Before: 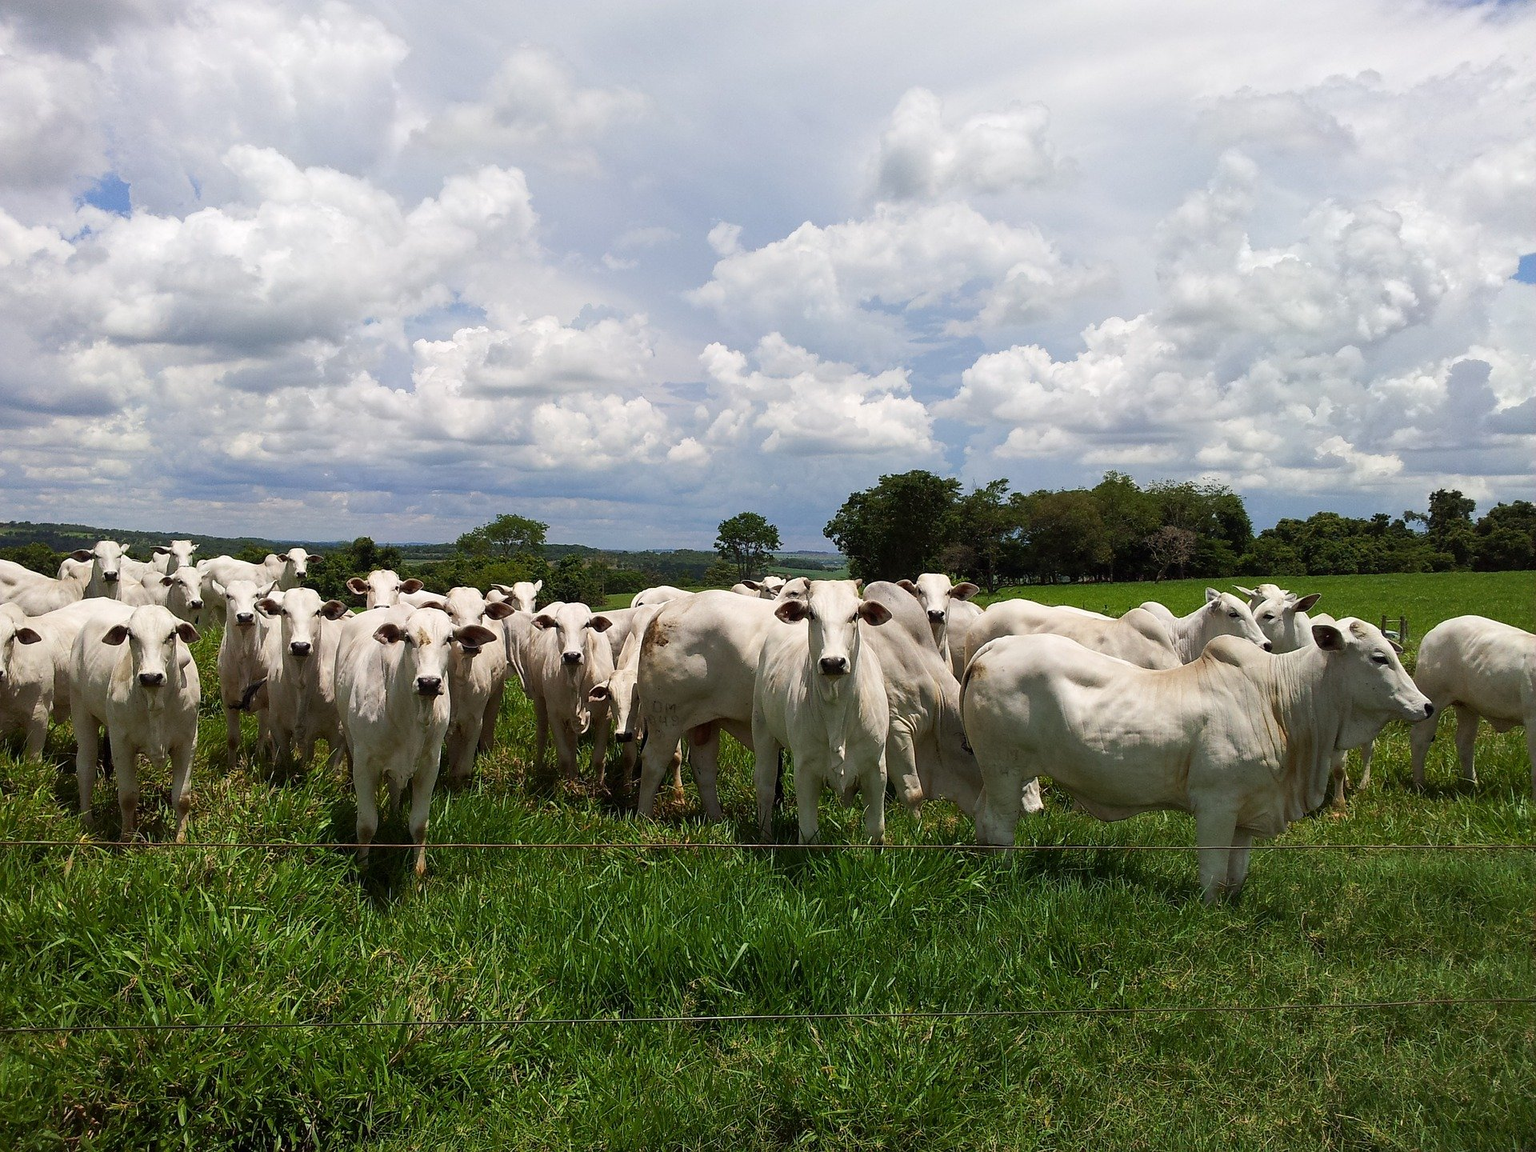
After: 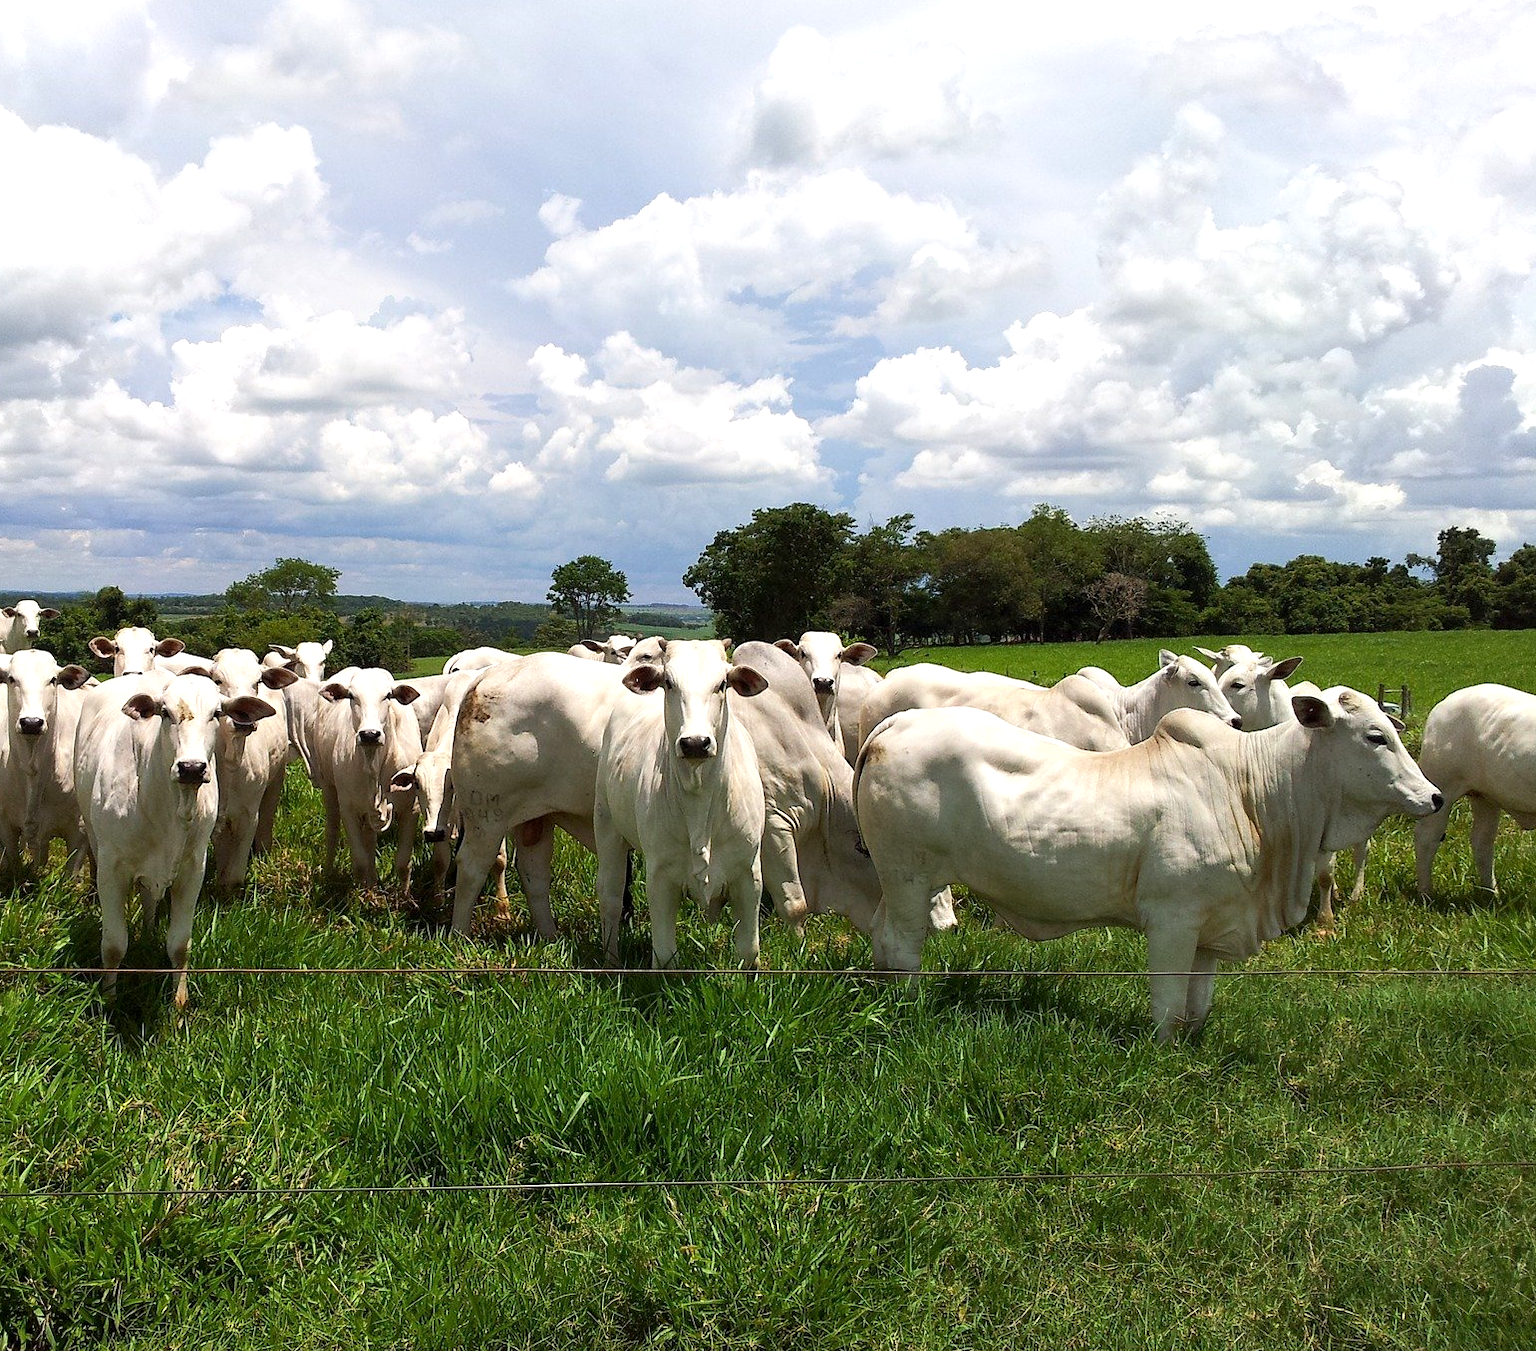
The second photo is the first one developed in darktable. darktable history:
crop and rotate: left 17.959%, top 5.771%, right 1.742%
exposure: black level correction 0.001, exposure 0.5 EV, compensate exposure bias true, compensate highlight preservation false
